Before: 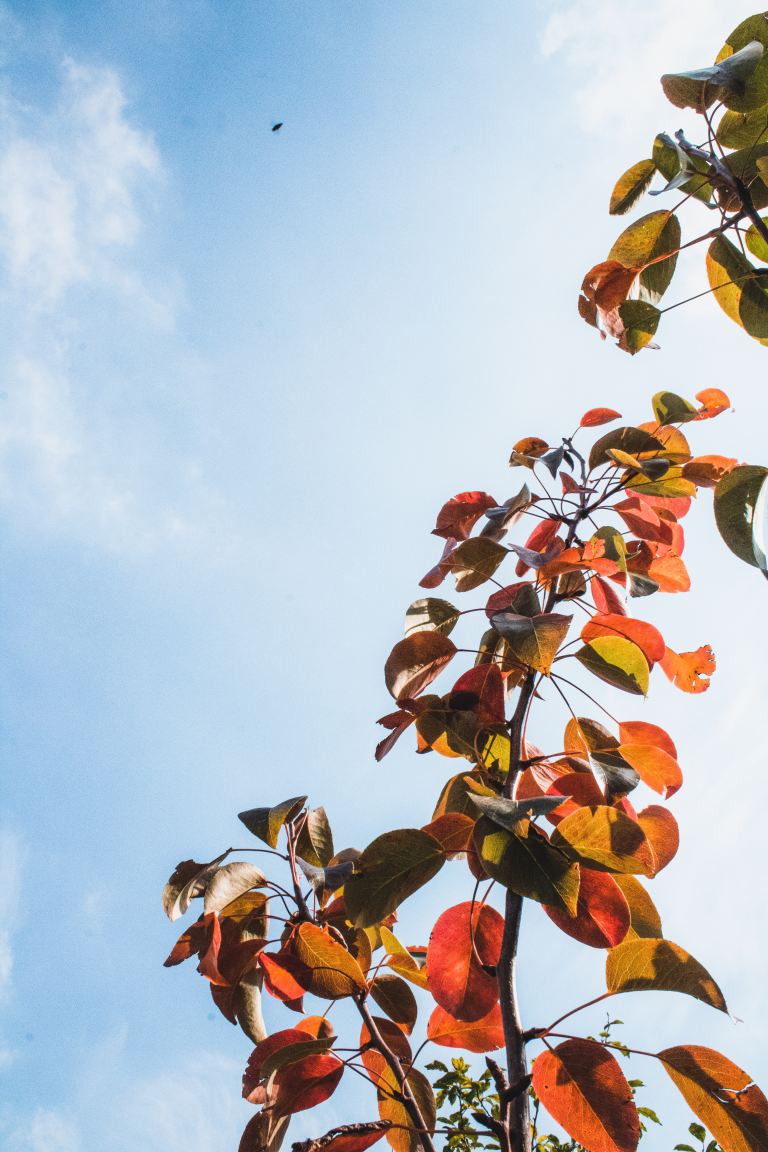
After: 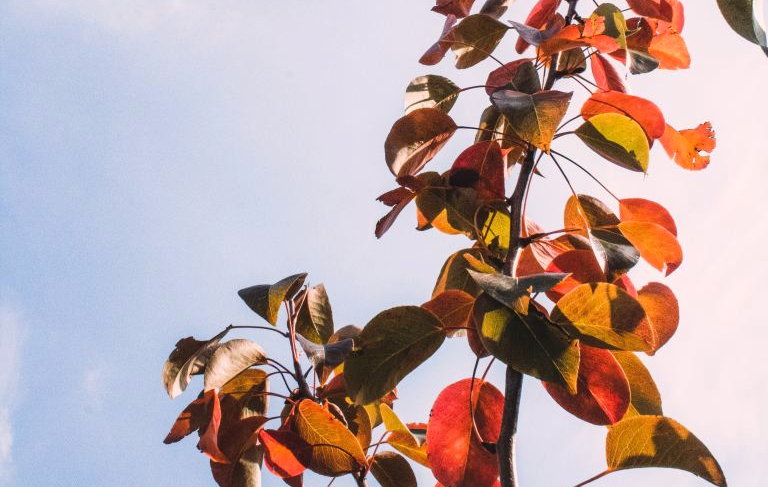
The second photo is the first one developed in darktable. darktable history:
crop: top 45.451%, bottom 12.246%
color correction: highlights a* 7.91, highlights b* 3.83
